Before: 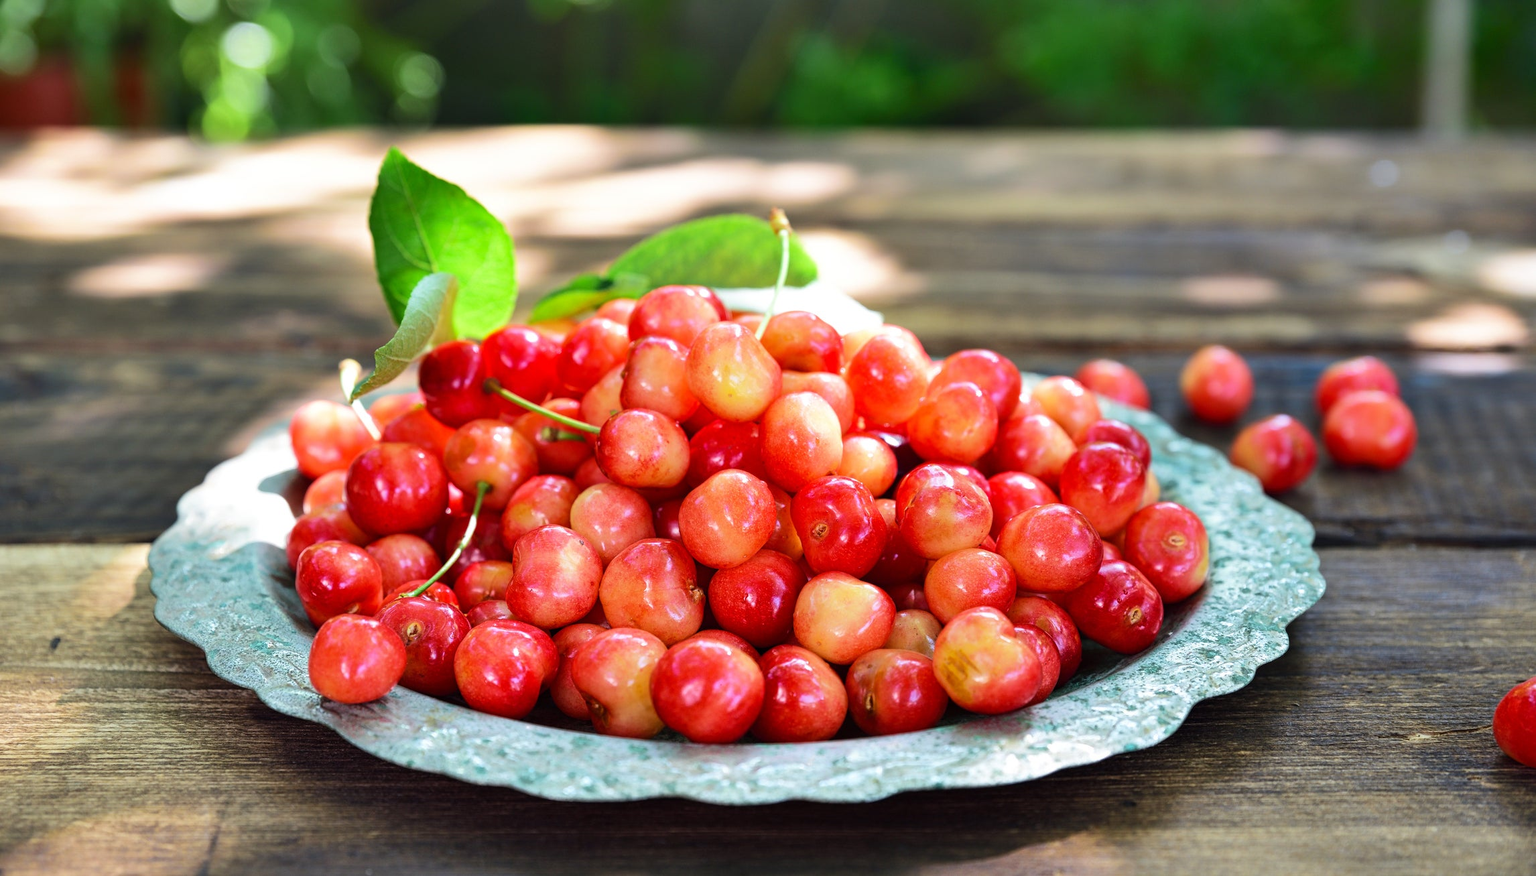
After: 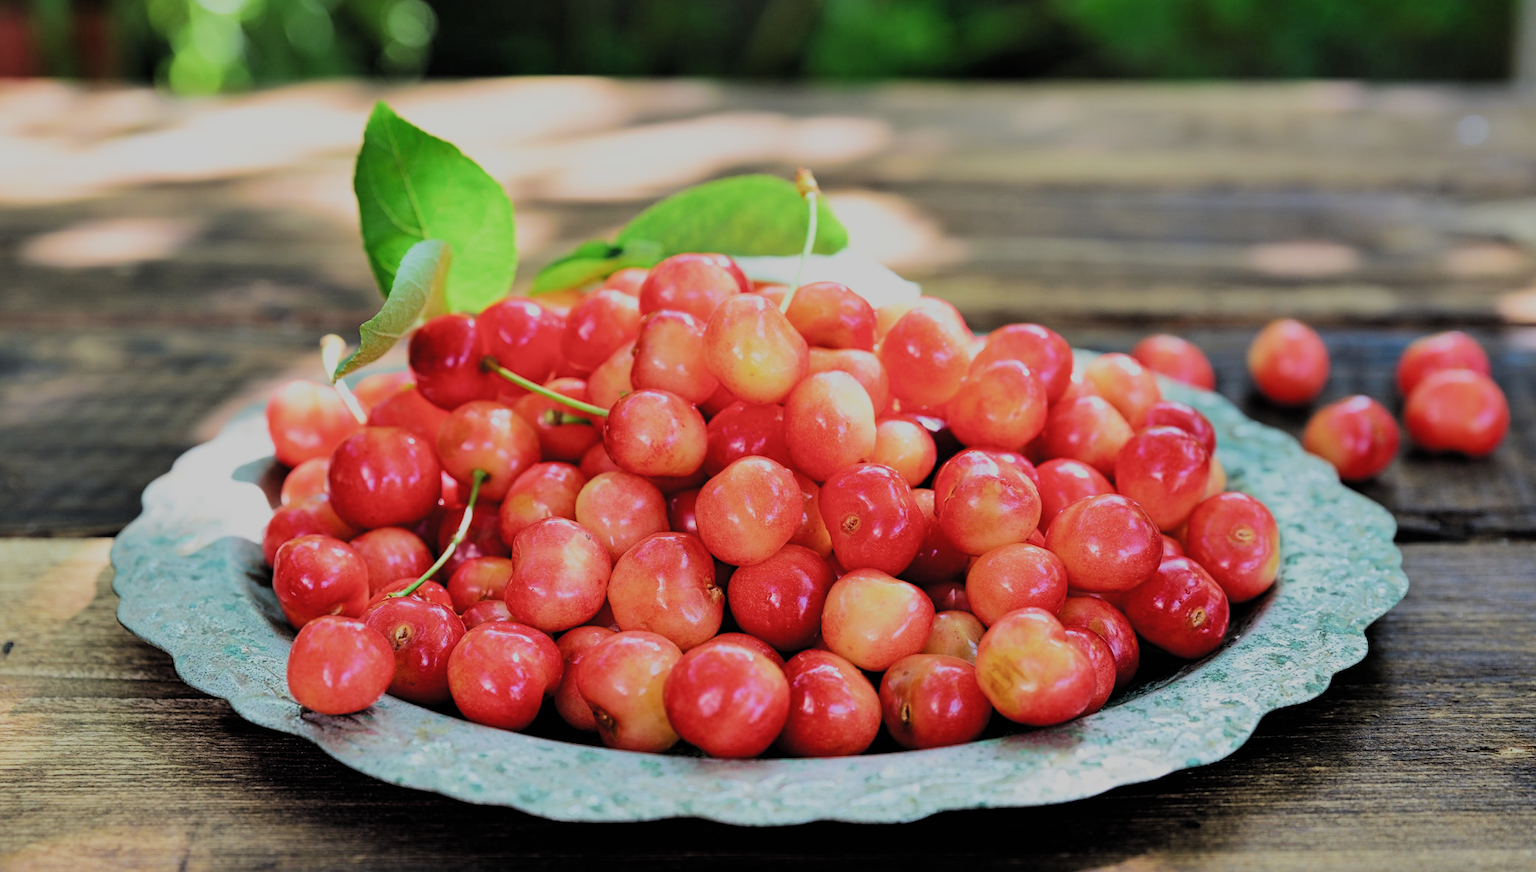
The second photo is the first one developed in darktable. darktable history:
crop: left 3.172%, top 6.405%, right 6.086%, bottom 3.225%
filmic rgb: black relative exposure -6.12 EV, white relative exposure 6.96 EV, hardness 2.24, color science v4 (2020)
